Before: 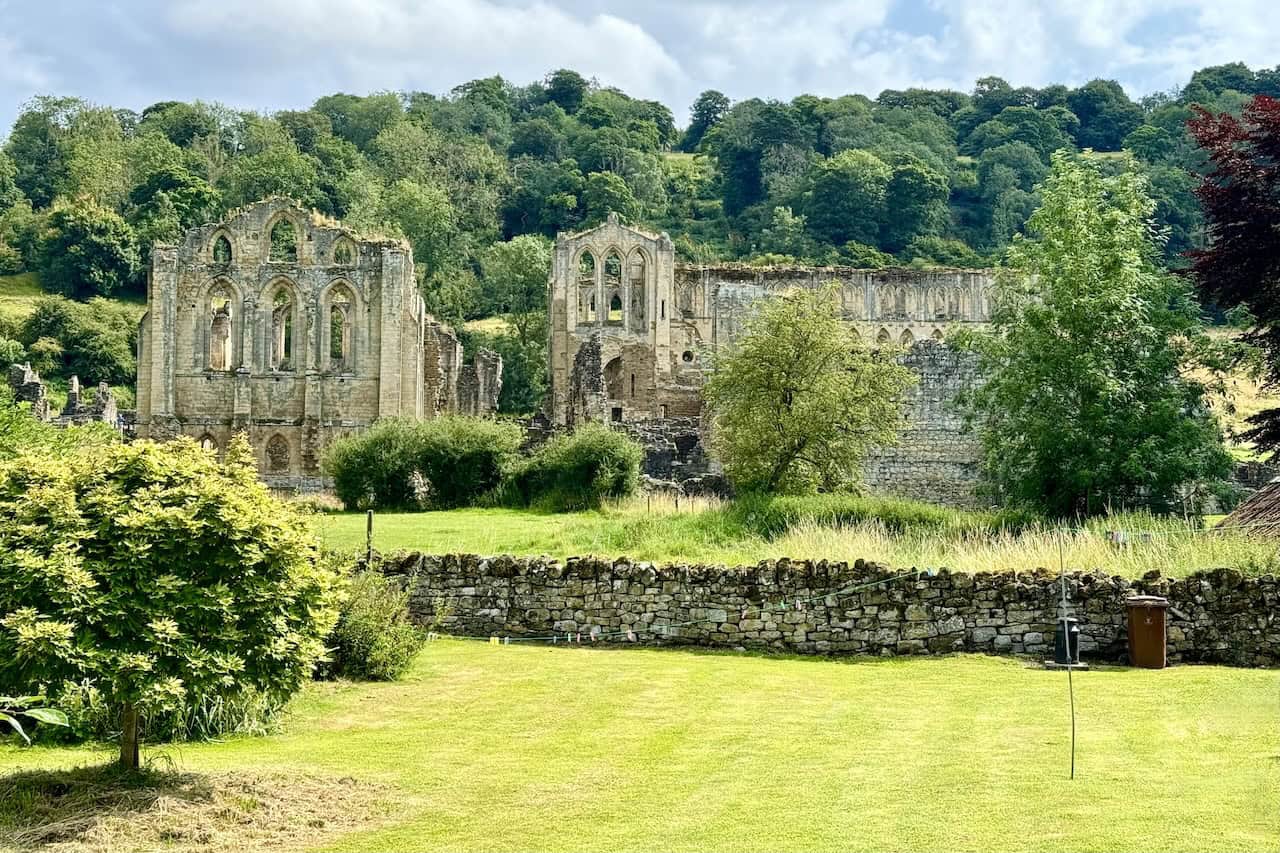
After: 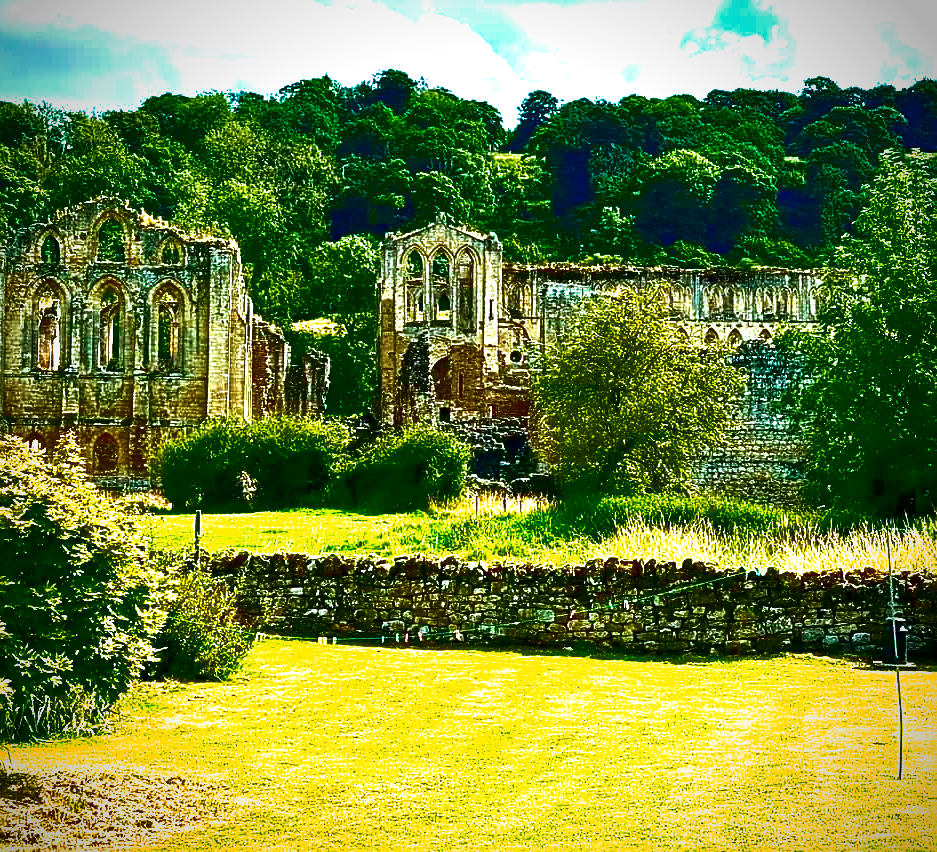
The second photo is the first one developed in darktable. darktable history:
contrast brightness saturation: brightness -0.993, saturation 0.992
sharpen: amount 0.499
exposure: black level correction 0, exposure 0.699 EV, compensate exposure bias true, compensate highlight preservation false
crop: left 13.473%, top 0%, right 13.307%
color zones: curves: ch1 [(0.235, 0.558) (0.75, 0.5)]; ch2 [(0.25, 0.462) (0.749, 0.457)]
vignetting: brightness -0.584, saturation -0.108
velvia: strength 44.82%
color correction: highlights a* -10.02, highlights b* -10.47
